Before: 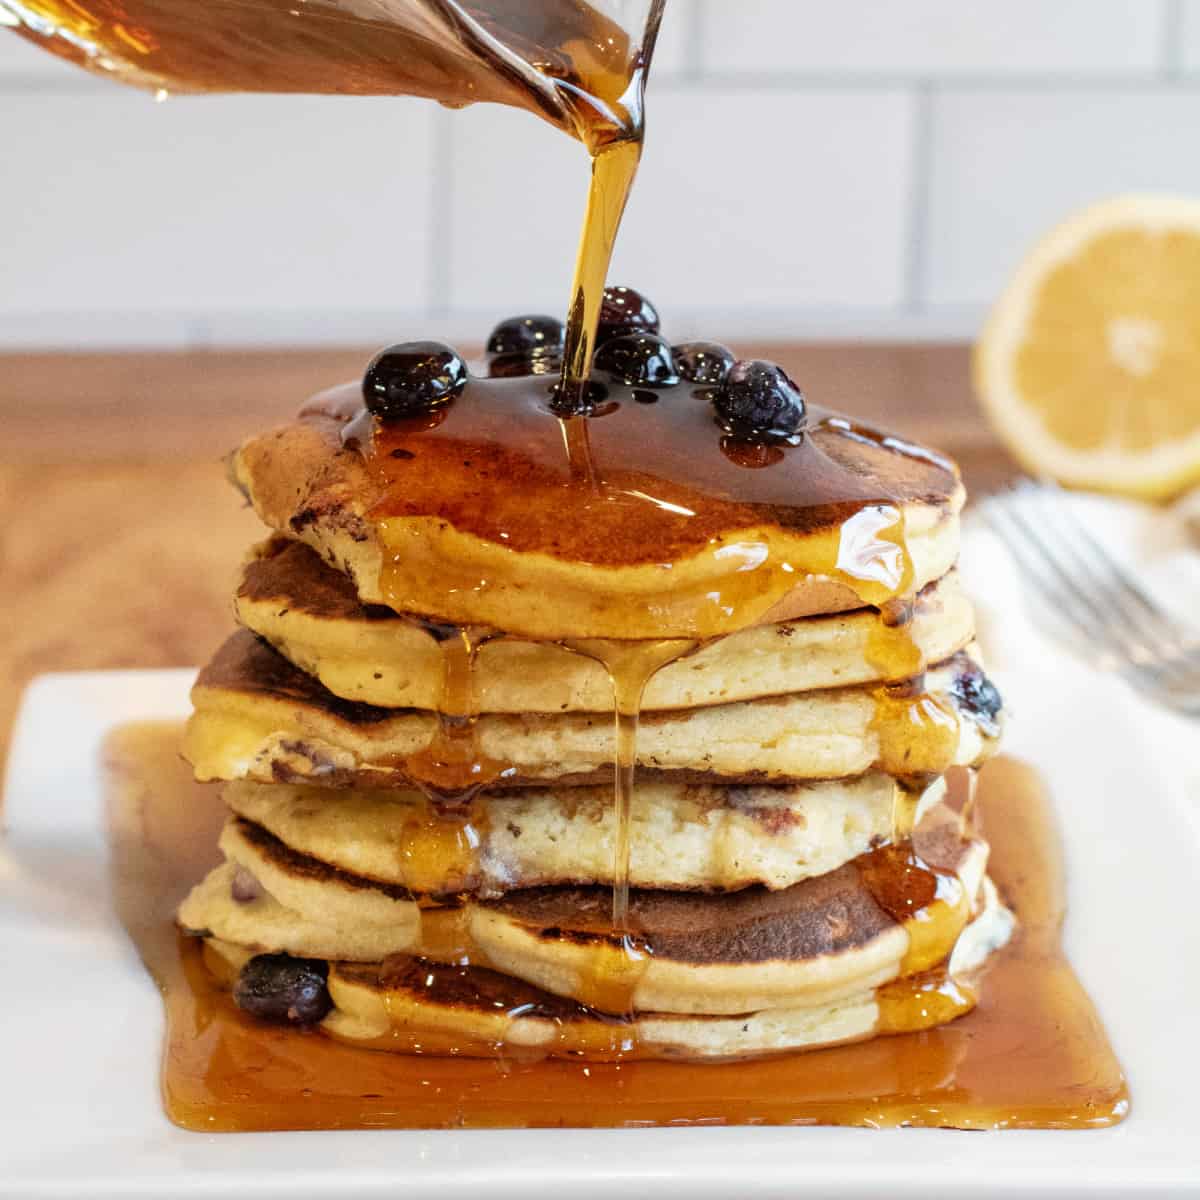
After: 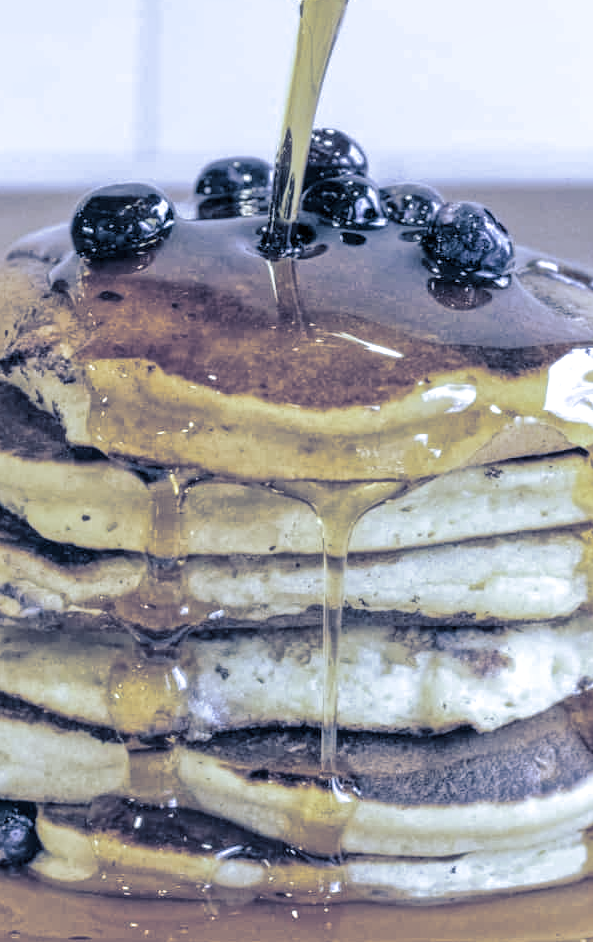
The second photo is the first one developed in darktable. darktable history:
split-toning: shadows › hue 226.8°, shadows › saturation 0.84
crop and rotate: angle 0.02°, left 24.353%, top 13.219%, right 26.156%, bottom 8.224%
local contrast: on, module defaults
contrast brightness saturation: brightness 0.18, saturation -0.5
white balance: red 0.766, blue 1.537
tone equalizer: -8 EV -0.002 EV, -7 EV 0.005 EV, -6 EV -0.008 EV, -5 EV 0.007 EV, -4 EV -0.042 EV, -3 EV -0.233 EV, -2 EV -0.662 EV, -1 EV -0.983 EV, +0 EV -0.969 EV, smoothing diameter 2%, edges refinement/feathering 20, mask exposure compensation -1.57 EV, filter diffusion 5
exposure: black level correction 0, exposure 0.877 EV, compensate exposure bias true, compensate highlight preservation false
